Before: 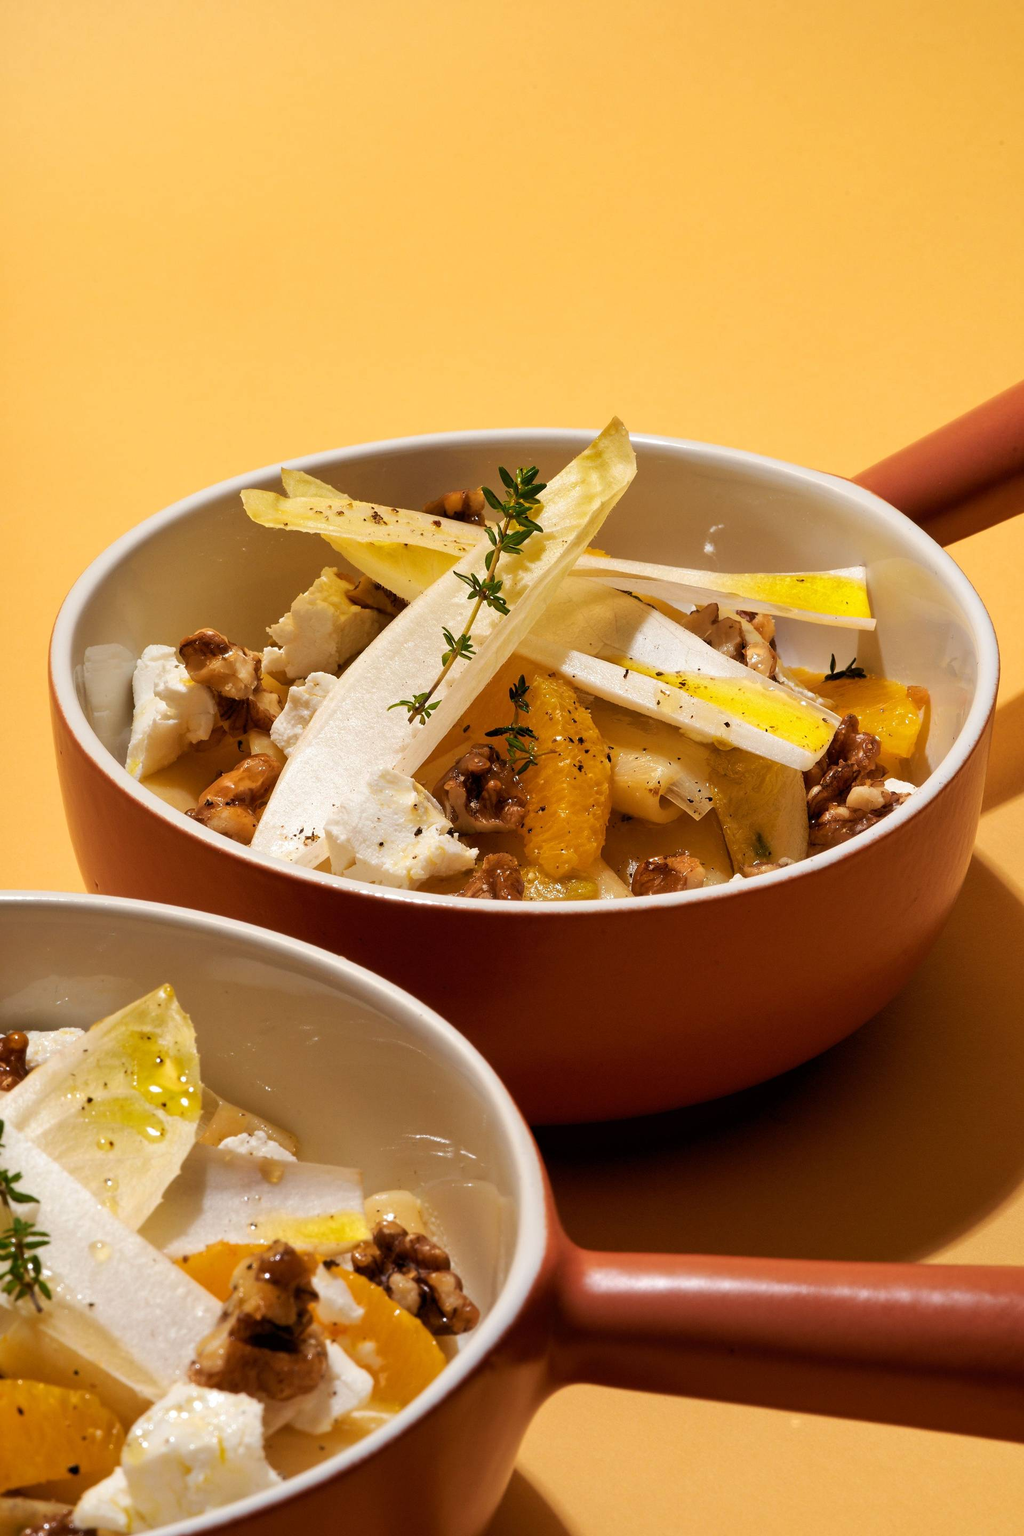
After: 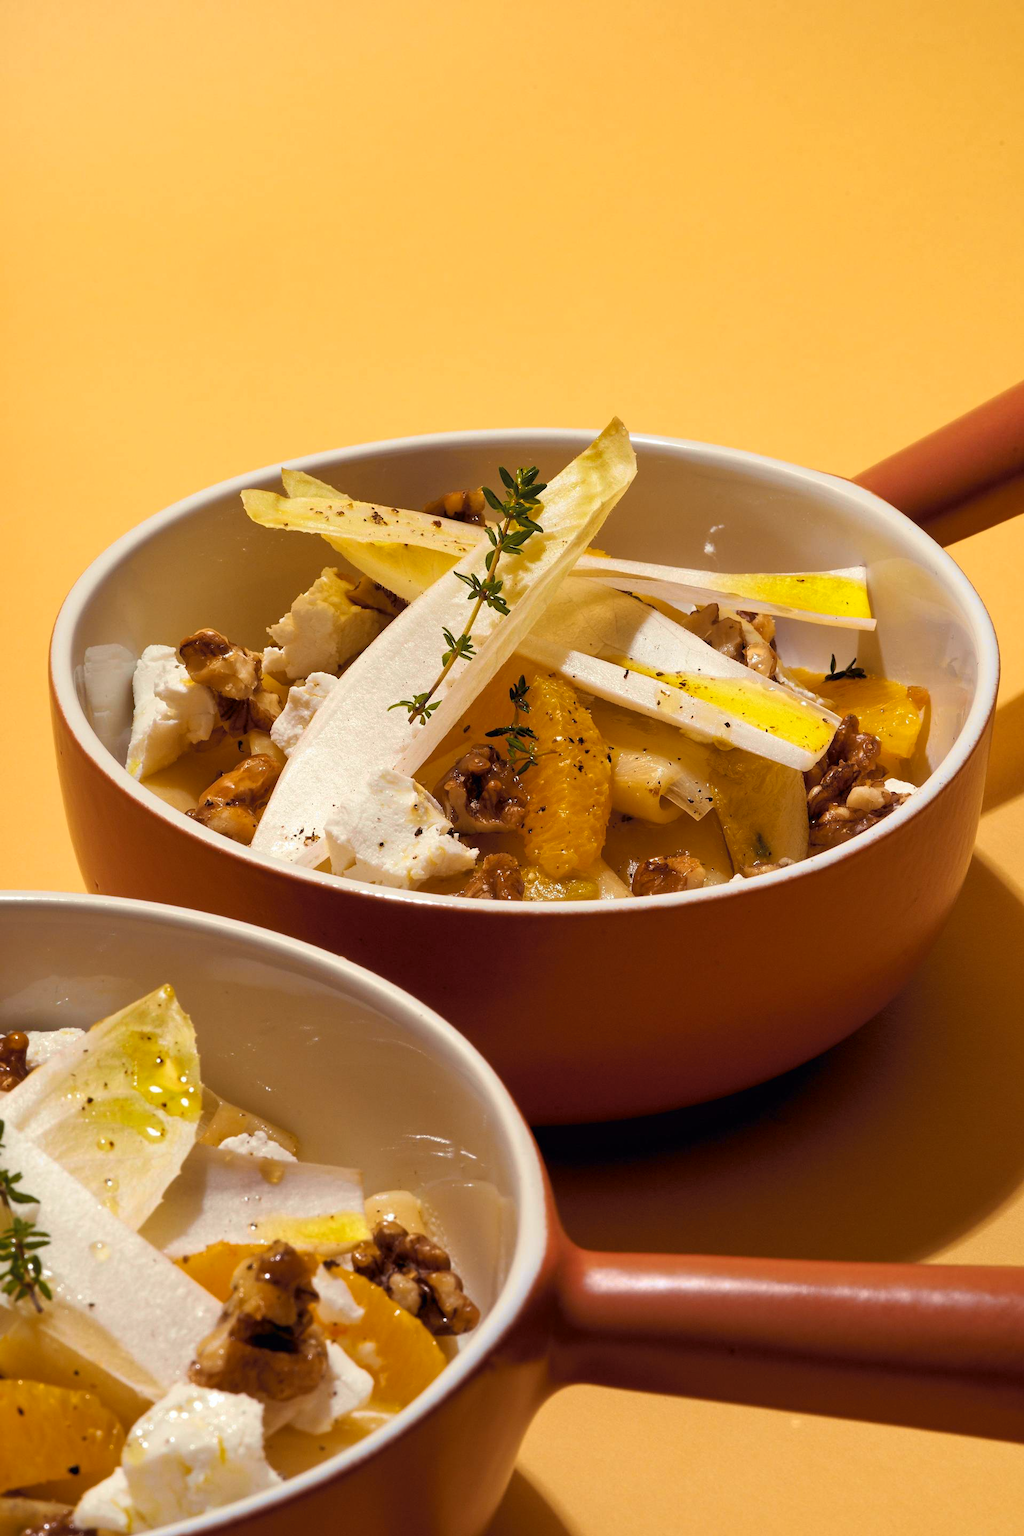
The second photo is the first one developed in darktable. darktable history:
tone curve: curves: ch0 [(0, 0) (0.15, 0.17) (0.452, 0.437) (0.611, 0.588) (0.751, 0.749) (1, 1)]; ch1 [(0, 0) (0.325, 0.327) (0.412, 0.45) (0.453, 0.484) (0.5, 0.499) (0.541, 0.55) (0.617, 0.612) (0.695, 0.697) (1, 1)]; ch2 [(0, 0) (0.386, 0.397) (0.452, 0.459) (0.505, 0.498) (0.524, 0.547) (0.574, 0.566) (0.633, 0.641) (1, 1)], color space Lab, independent channels, preserve colors none
